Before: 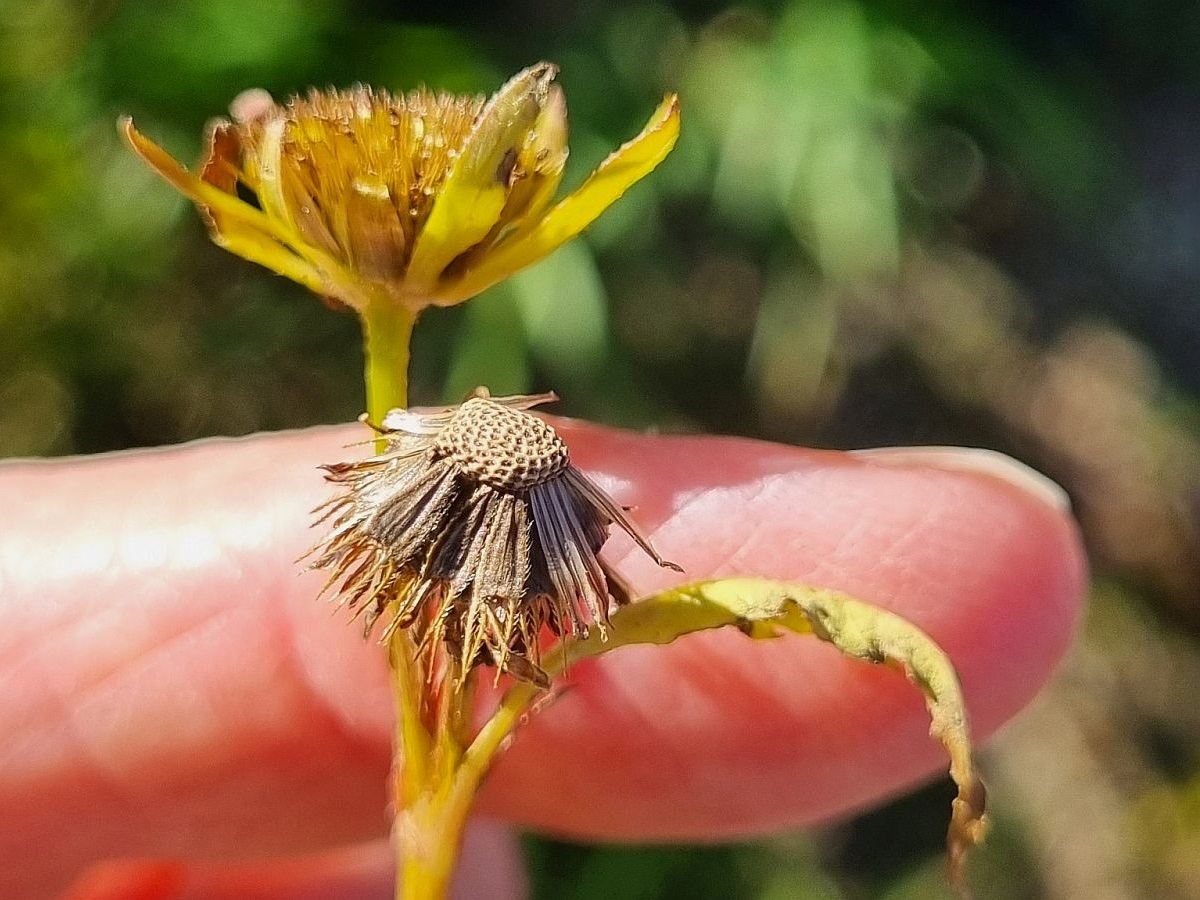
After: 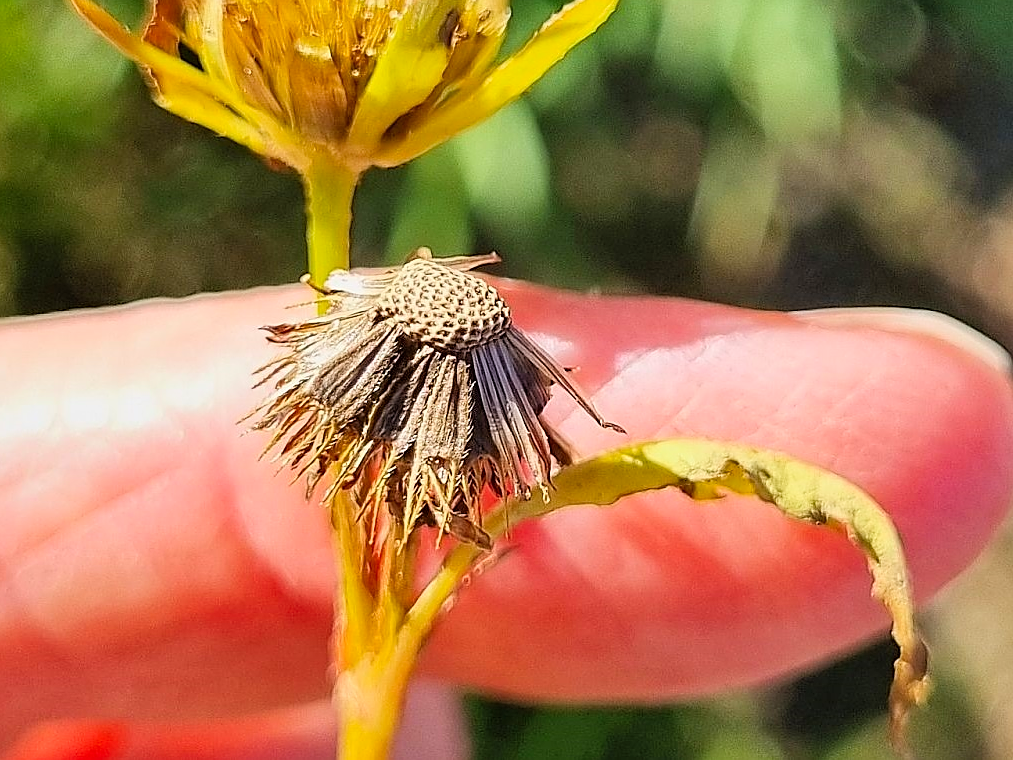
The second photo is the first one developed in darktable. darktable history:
tone curve: curves: ch0 [(0, 0) (0.004, 0.001) (0.133, 0.151) (0.325, 0.399) (0.475, 0.579) (0.832, 0.902) (1, 1)], color space Lab, linked channels, preserve colors none
crop and rotate: left 4.842%, top 15.51%, right 10.668%
shadows and highlights: shadows 43.71, white point adjustment -1.46, soften with gaussian
sharpen: on, module defaults
